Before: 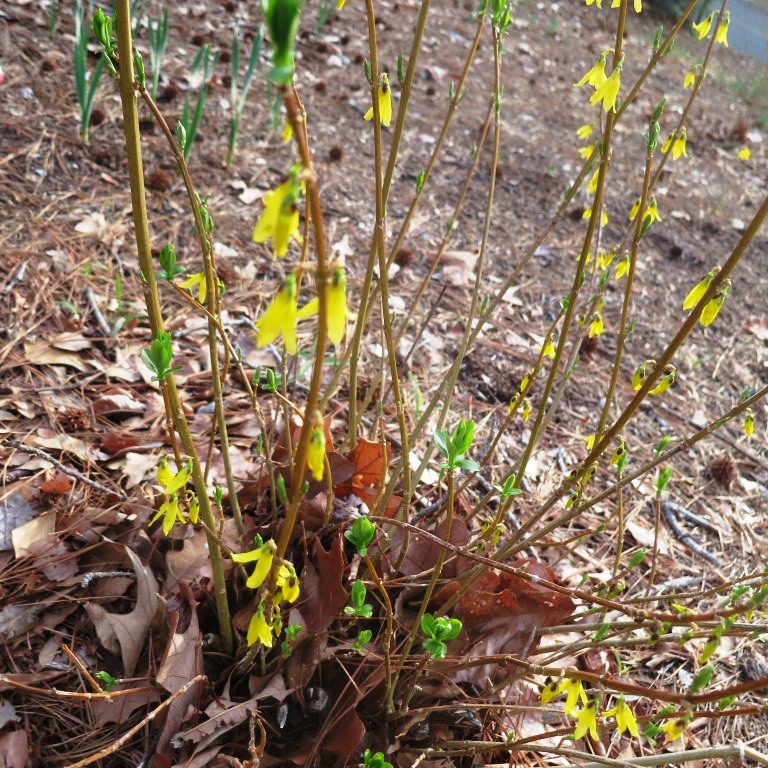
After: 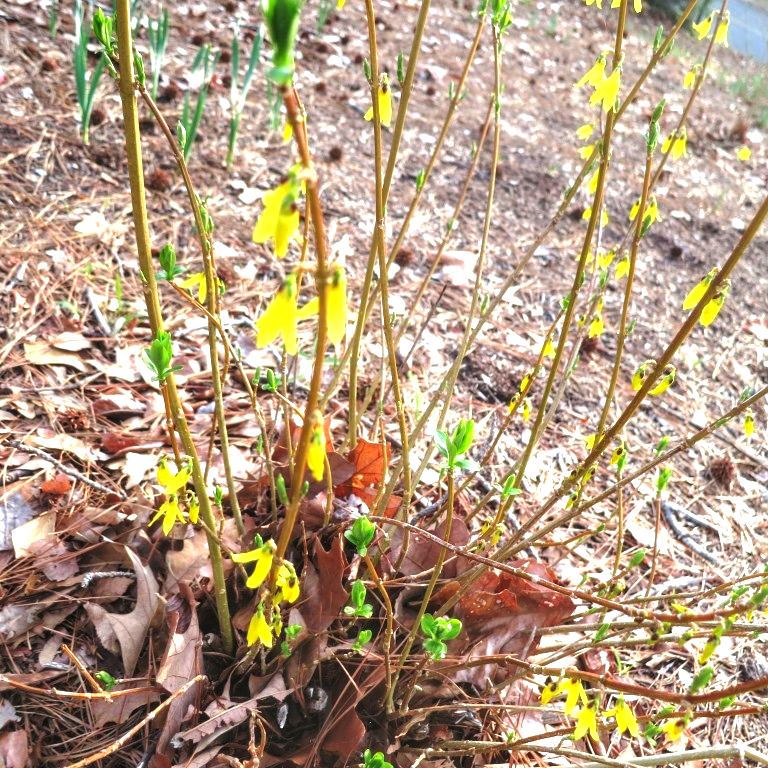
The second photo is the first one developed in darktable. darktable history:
contrast equalizer: y [[0.528 ×6], [0.514 ×6], [0.362 ×6], [0 ×6], [0 ×6]], mix 0.744
exposure: black level correction 0, exposure 1 EV, compensate exposure bias true, compensate highlight preservation false
local contrast: detail 110%
